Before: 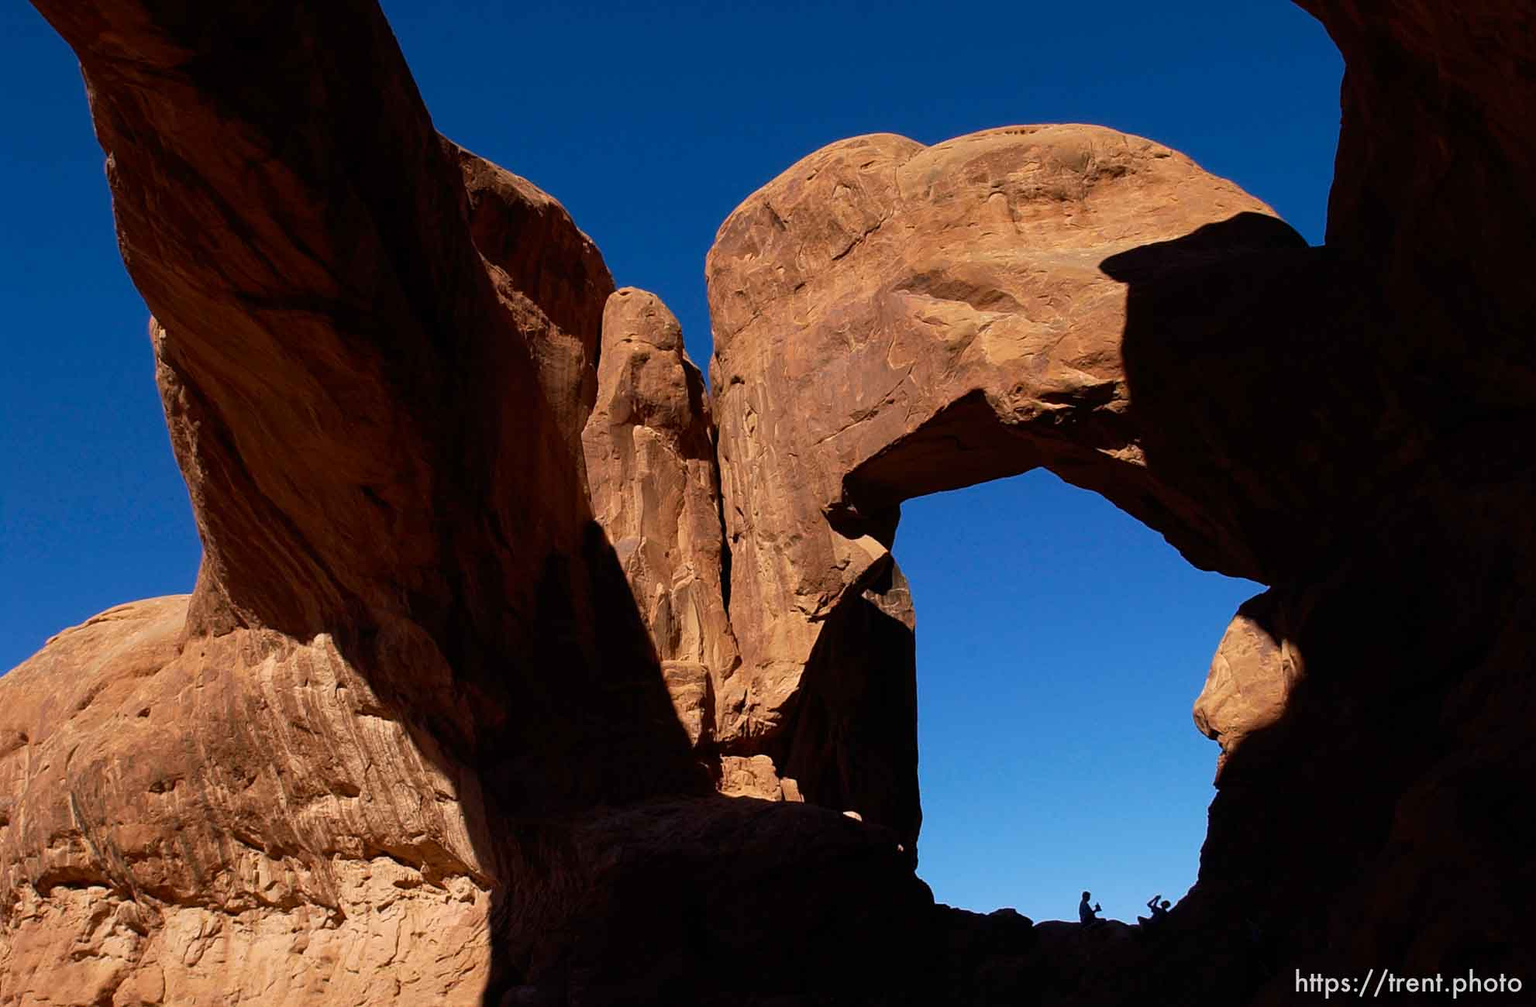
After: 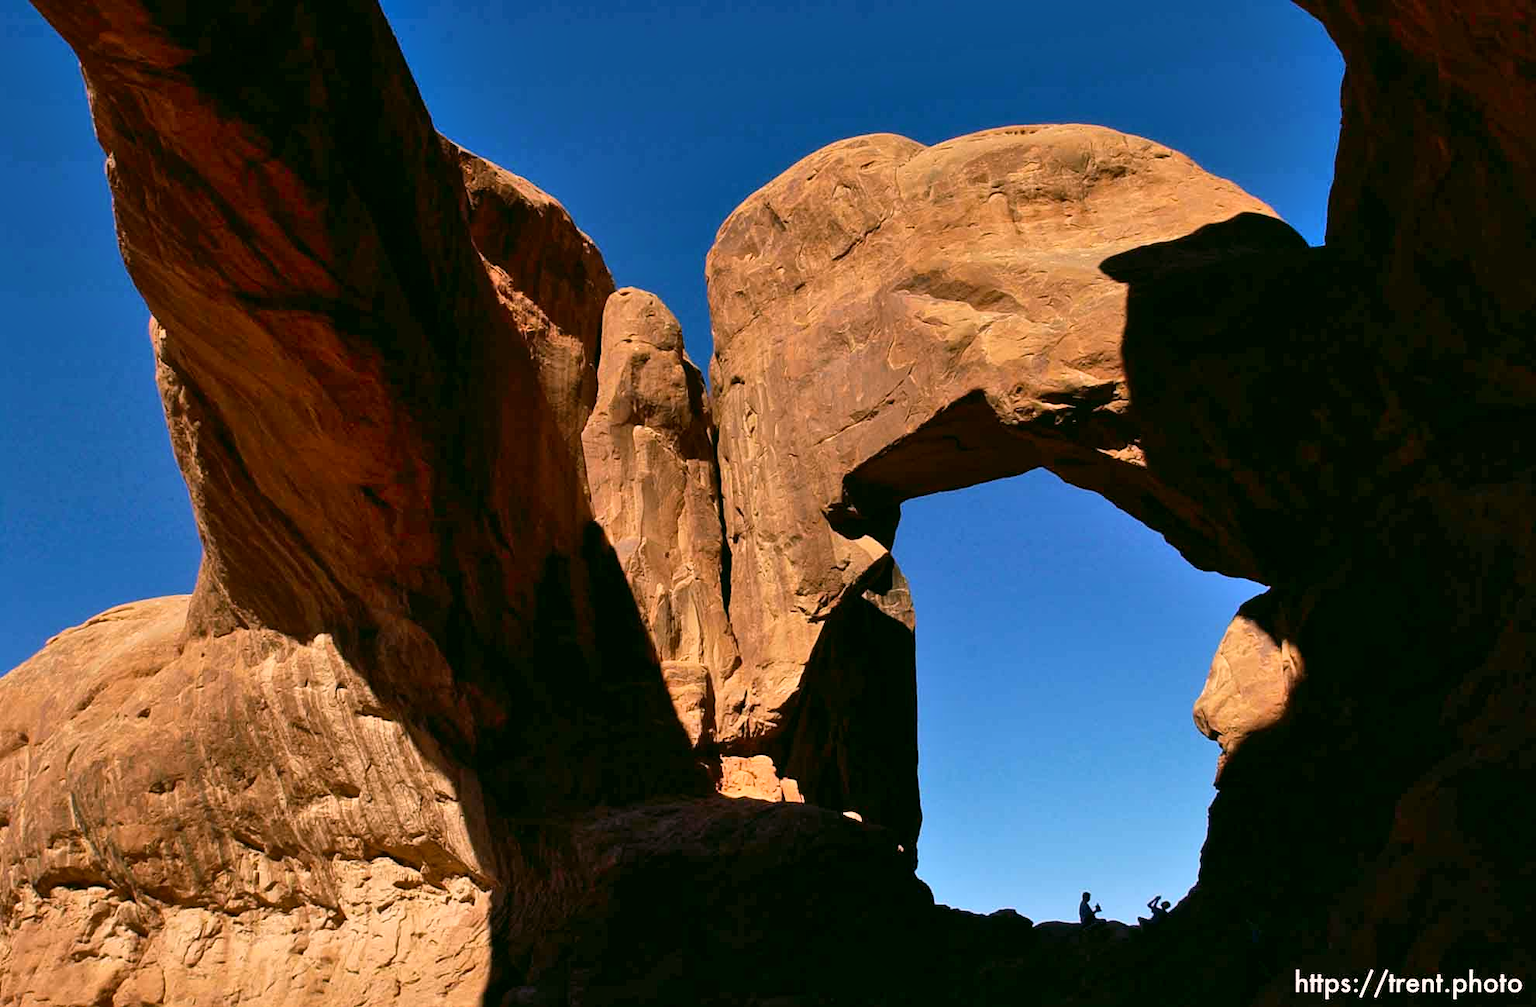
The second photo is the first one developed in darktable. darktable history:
color correction: highlights a* 3.95, highlights b* 4.98, shadows a* -7.85, shadows b* 5
exposure: black level correction 0, exposure 0.301 EV, compensate highlight preservation false
shadows and highlights: soften with gaussian
